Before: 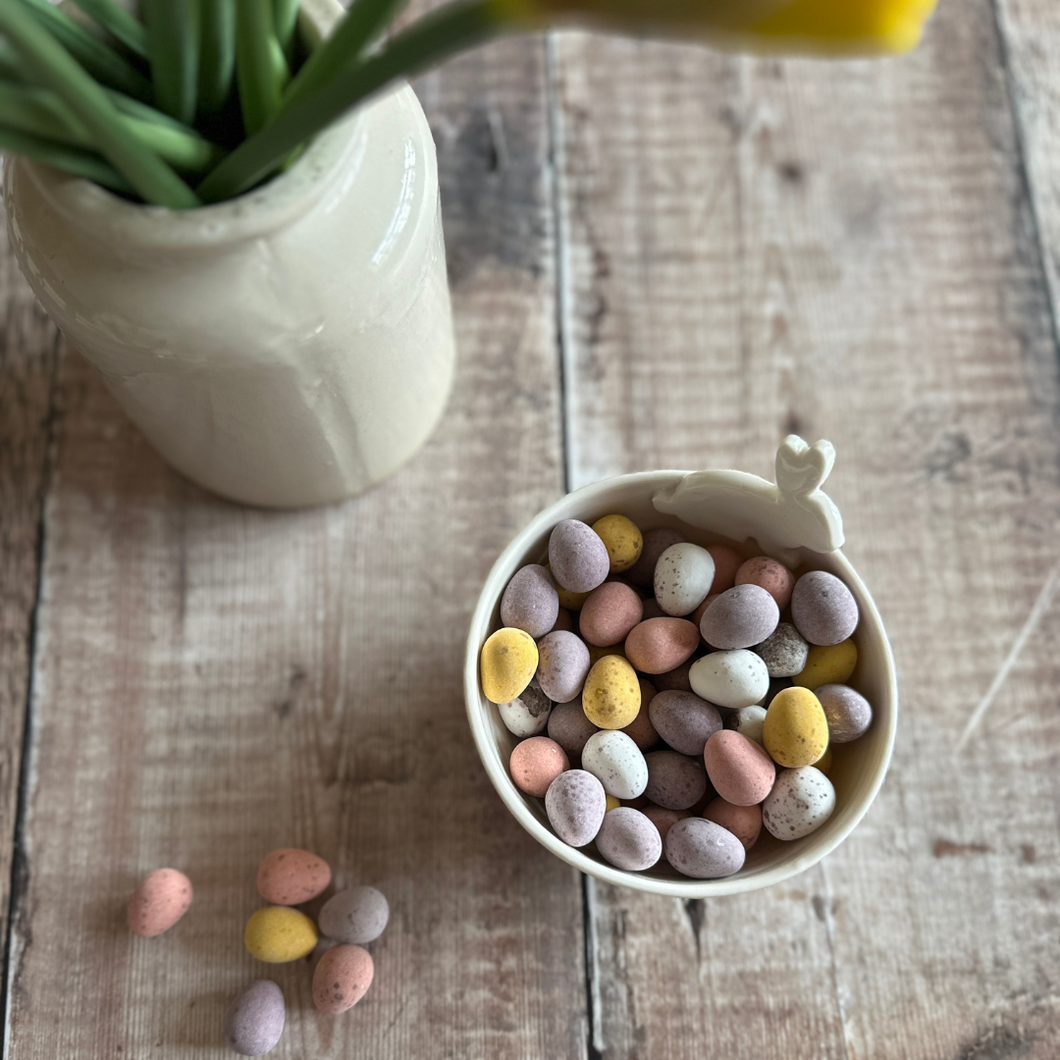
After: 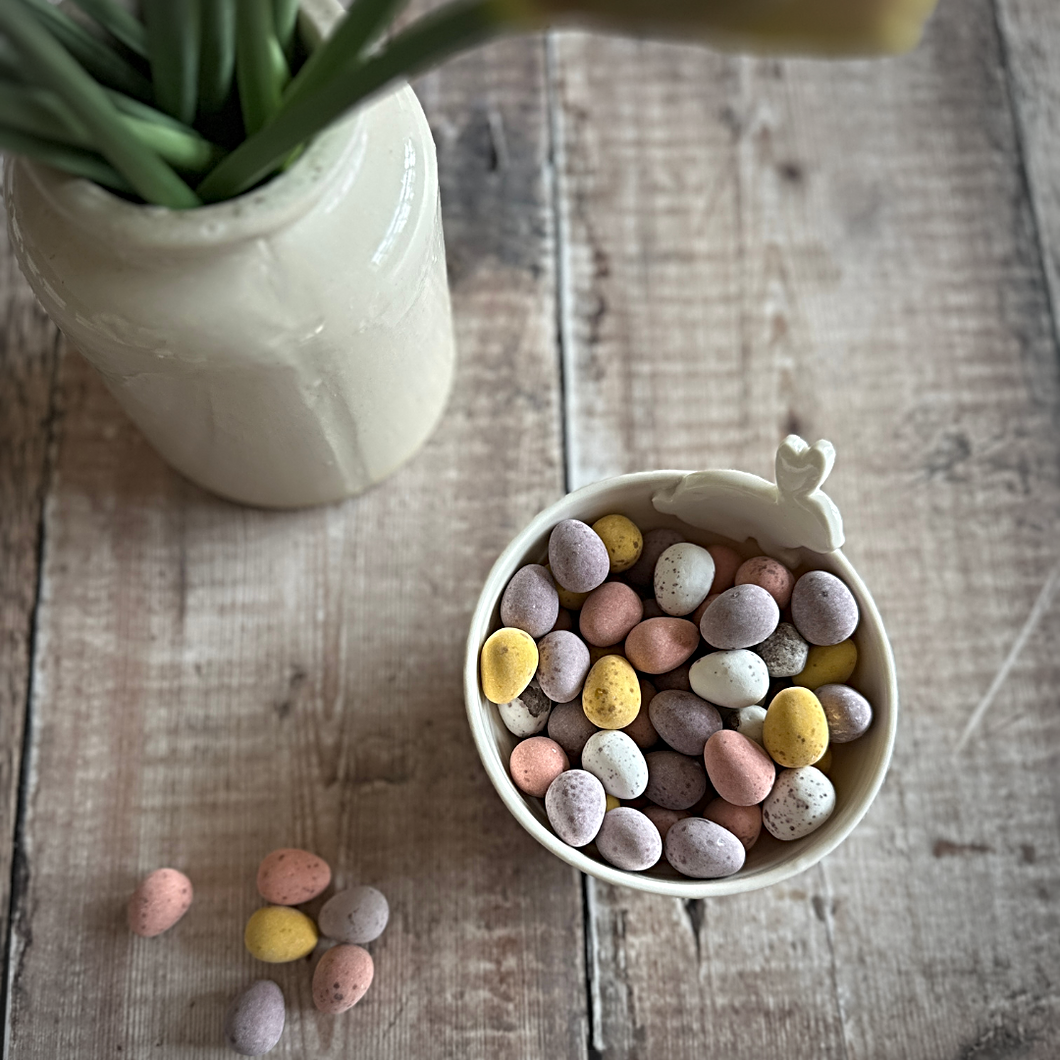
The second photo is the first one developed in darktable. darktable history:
vignetting: center (-0.15, 0.013)
sharpen: radius 4
